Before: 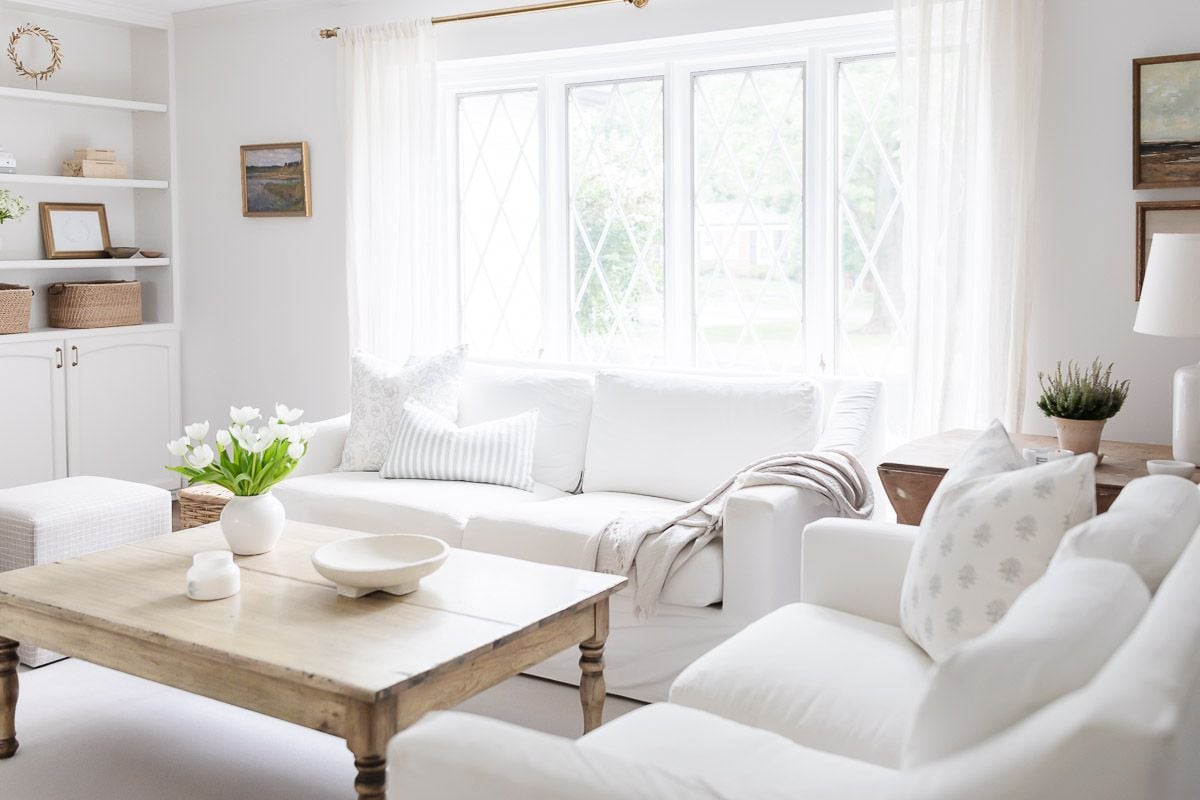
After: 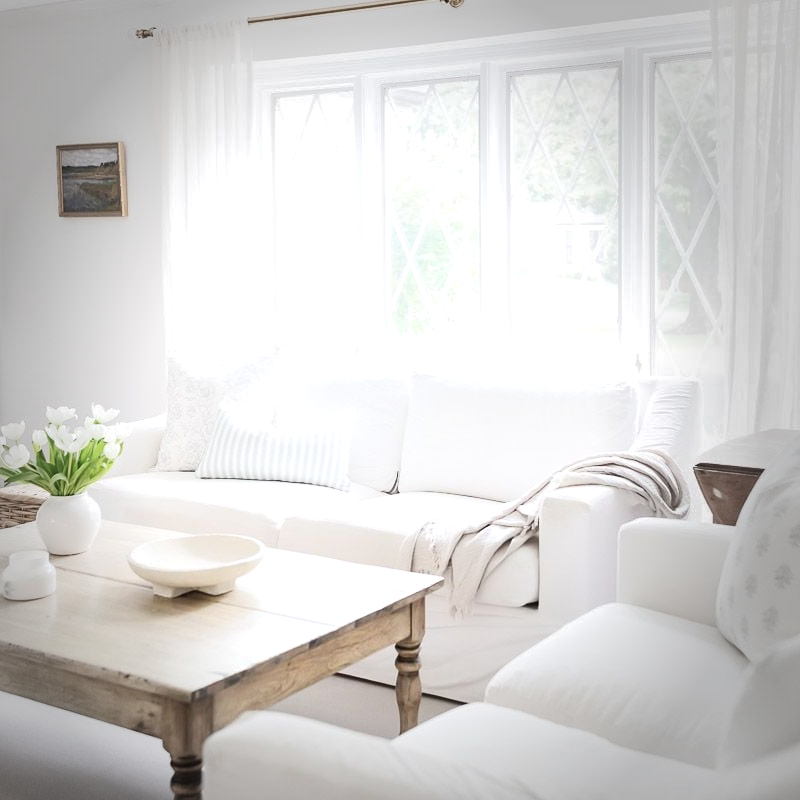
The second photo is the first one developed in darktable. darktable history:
crop: left 15.373%, right 17.888%
shadows and highlights: shadows -1.09, highlights 40.12
vignetting: fall-off start 64.58%, center (-0.081, 0.063), width/height ratio 0.875
exposure: exposure 0.216 EV, compensate exposure bias true, compensate highlight preservation false
